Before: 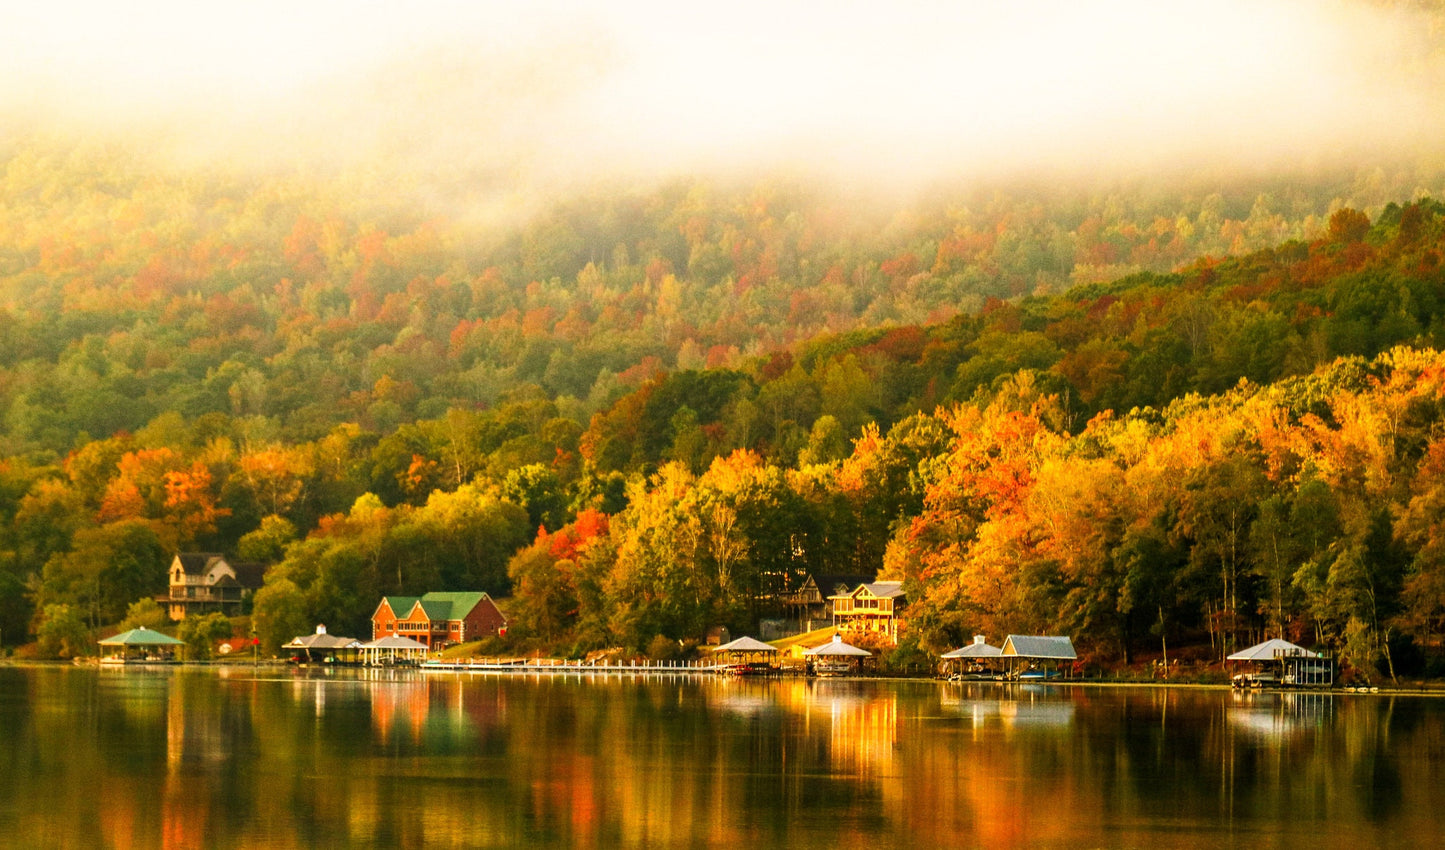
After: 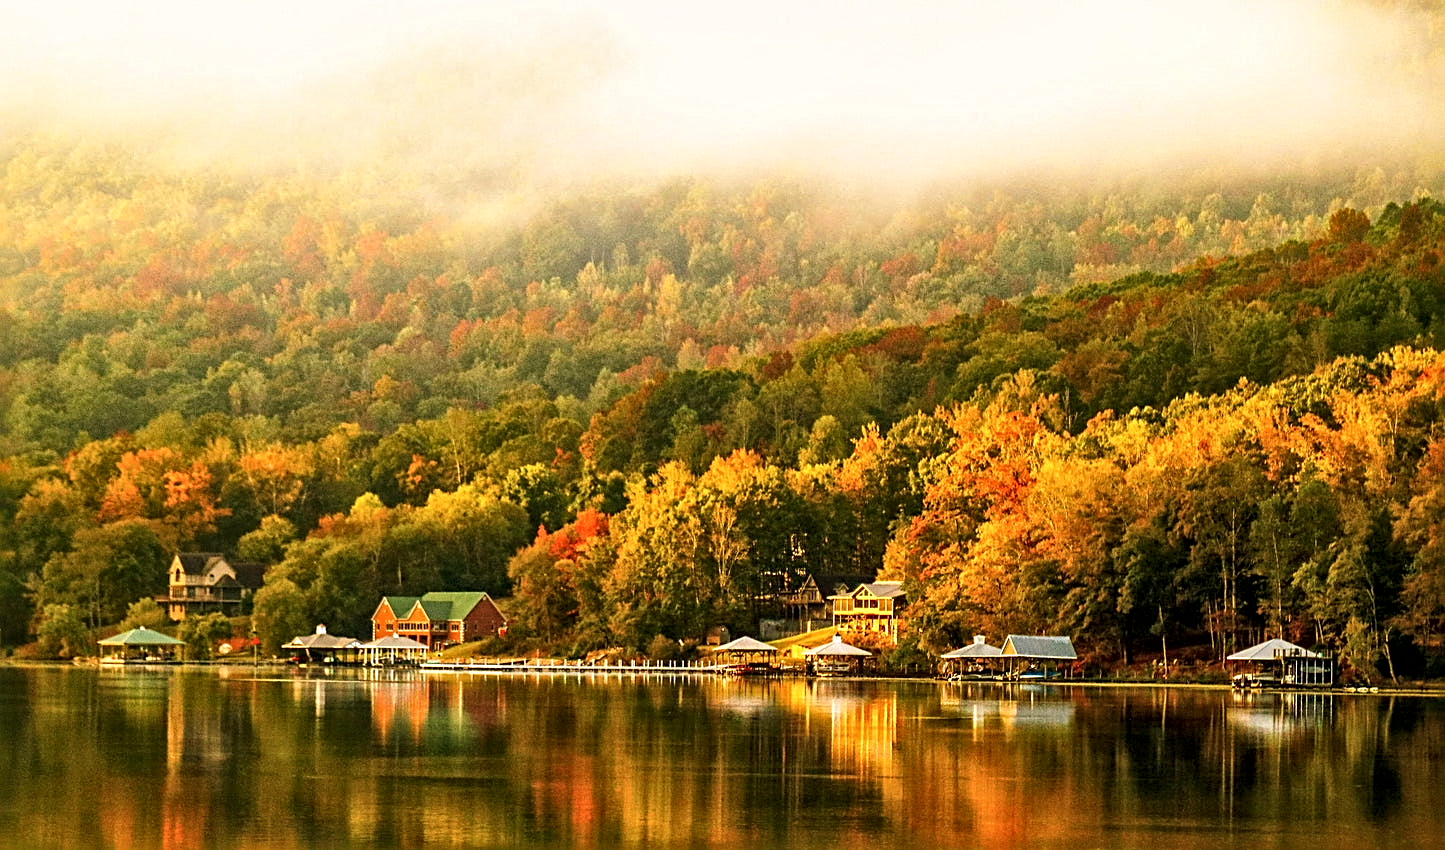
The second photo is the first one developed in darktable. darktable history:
local contrast: mode bilateral grid, contrast 20, coarseness 20, detail 150%, midtone range 0.2
sharpen: radius 2.531, amount 0.628
color zones: curves: ch2 [(0, 0.5) (0.143, 0.5) (0.286, 0.489) (0.415, 0.421) (0.571, 0.5) (0.714, 0.5) (0.857, 0.5) (1, 0.5)]
